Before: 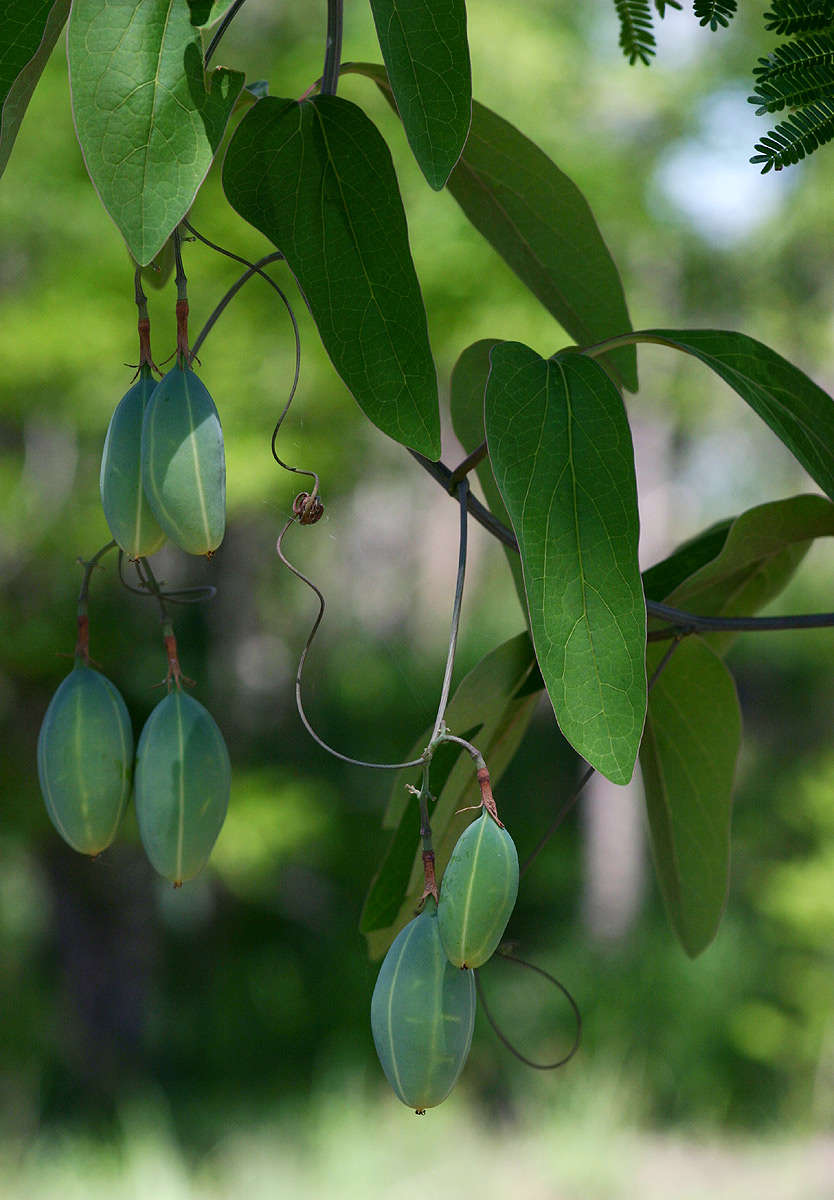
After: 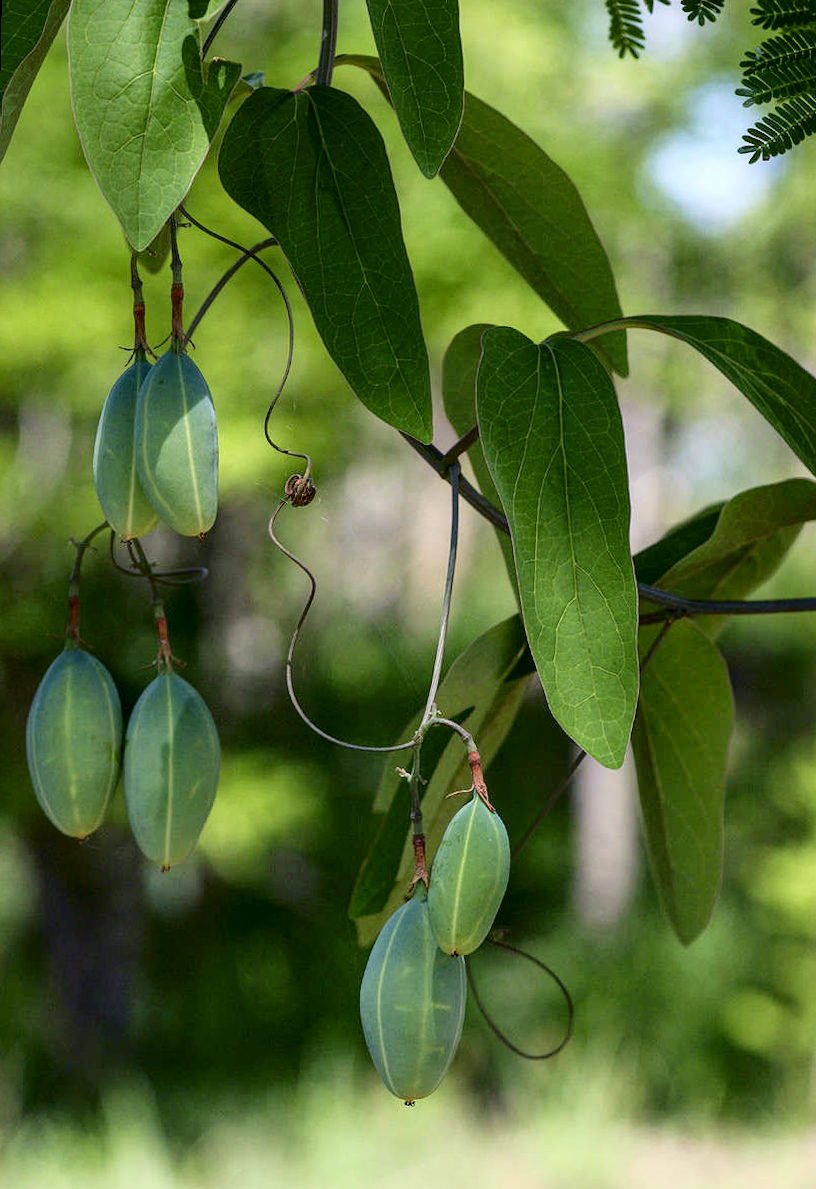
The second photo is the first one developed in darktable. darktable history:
tone curve: curves: ch0 [(0, 0.021) (0.049, 0.044) (0.152, 0.14) (0.328, 0.377) (0.473, 0.543) (0.641, 0.705) (0.85, 0.894) (1, 0.969)]; ch1 [(0, 0) (0.302, 0.331) (0.433, 0.432) (0.472, 0.47) (0.502, 0.503) (0.527, 0.521) (0.564, 0.58) (0.614, 0.626) (0.677, 0.701) (0.859, 0.885) (1, 1)]; ch2 [(0, 0) (0.33, 0.301) (0.447, 0.44) (0.487, 0.496) (0.502, 0.516) (0.535, 0.563) (0.565, 0.593) (0.608, 0.638) (1, 1)], color space Lab, independent channels, preserve colors none
local contrast: detail 130%
rotate and perspective: rotation 0.226°, lens shift (vertical) -0.042, crop left 0.023, crop right 0.982, crop top 0.006, crop bottom 0.994
exposure: compensate highlight preservation false
